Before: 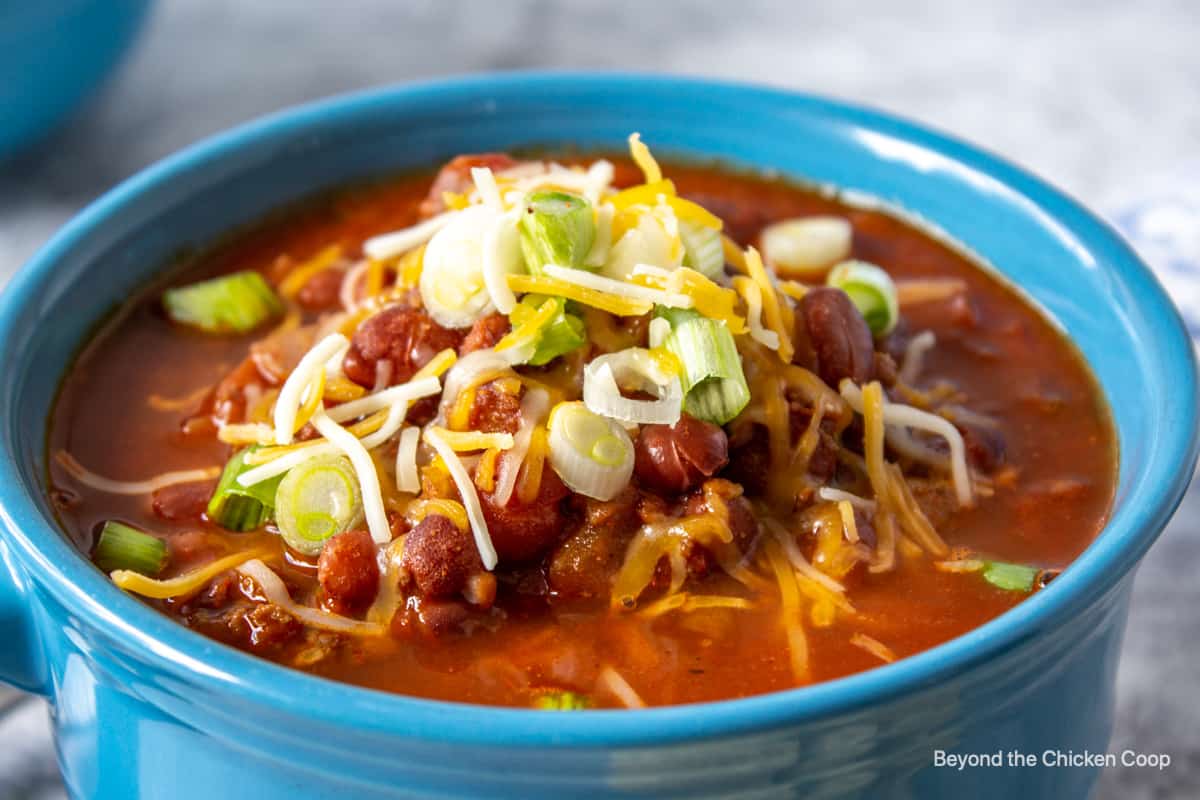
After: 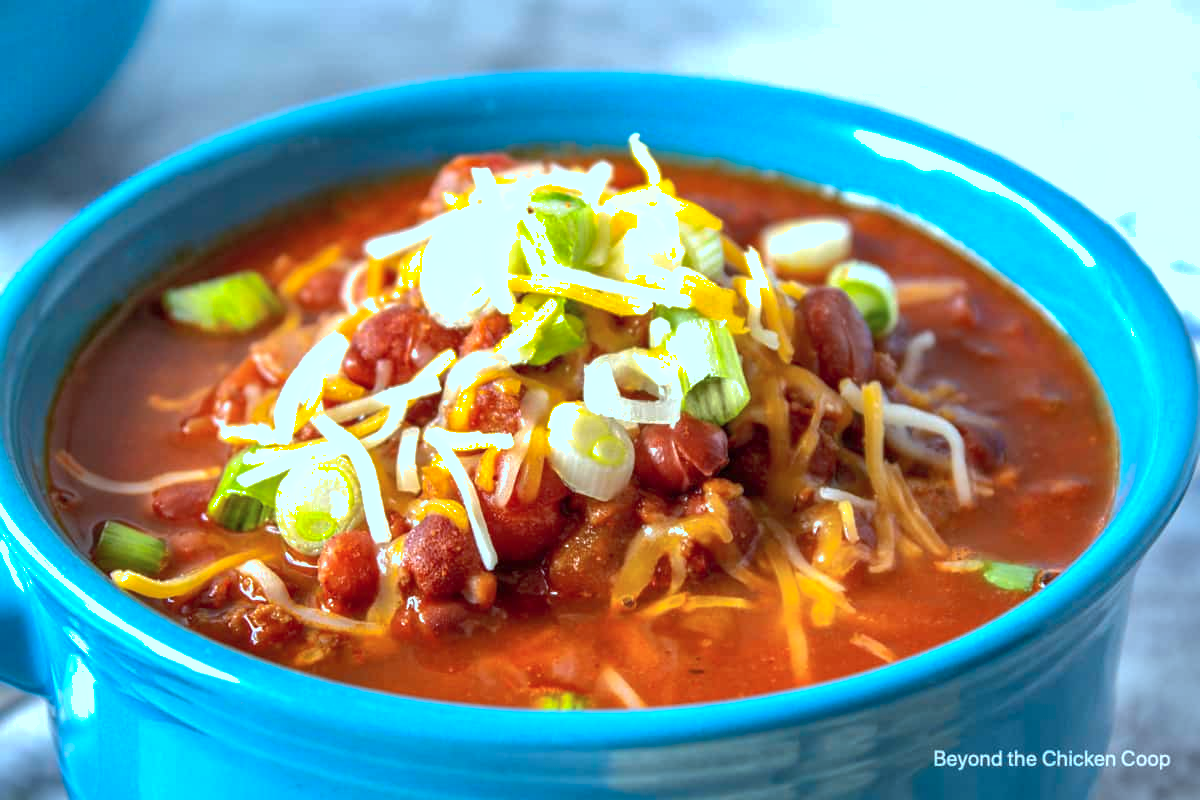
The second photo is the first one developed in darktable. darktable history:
contrast brightness saturation: contrast 0.042, saturation 0.073
color correction: highlights a* -10.63, highlights b* -19.38
shadows and highlights: highlights color adjustment 89.13%
exposure: exposure 0.56 EV, compensate highlight preservation false
